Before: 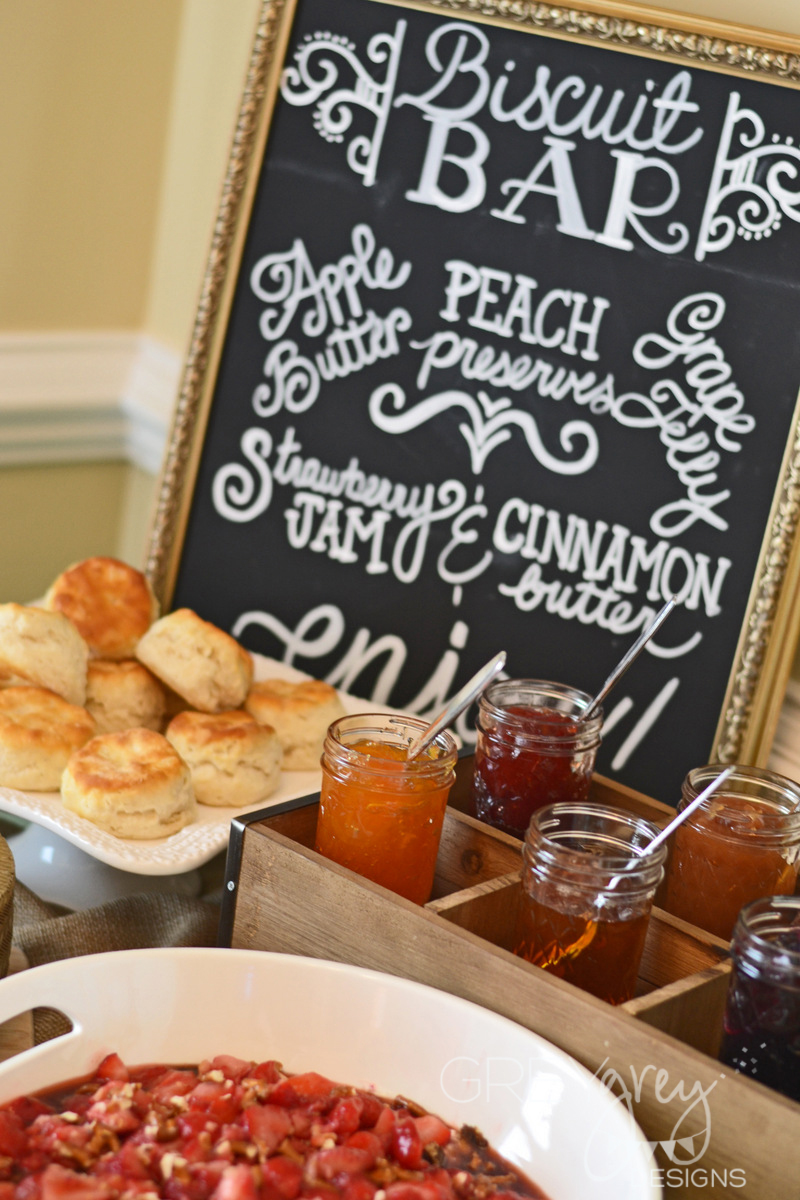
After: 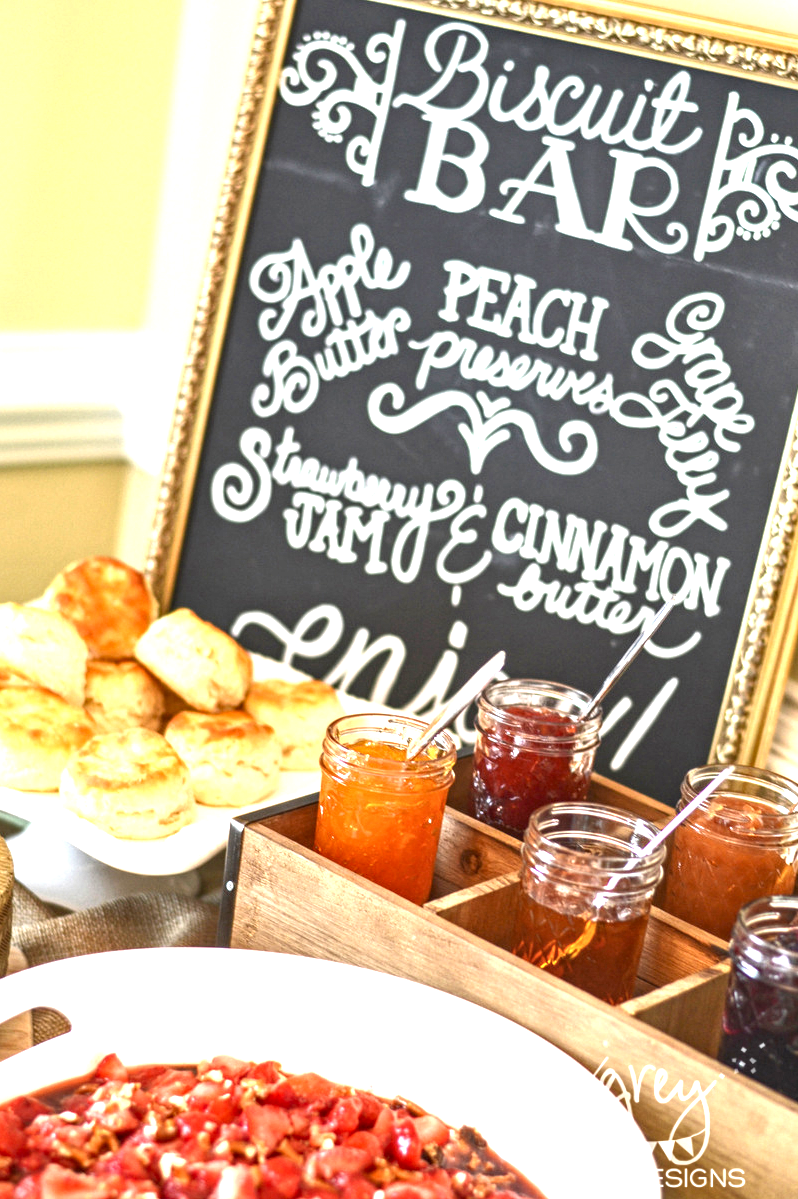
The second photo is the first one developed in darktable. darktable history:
local contrast: detail 150%
exposure: black level correction 0, exposure 1.455 EV, compensate highlight preservation false
crop: left 0.126%
